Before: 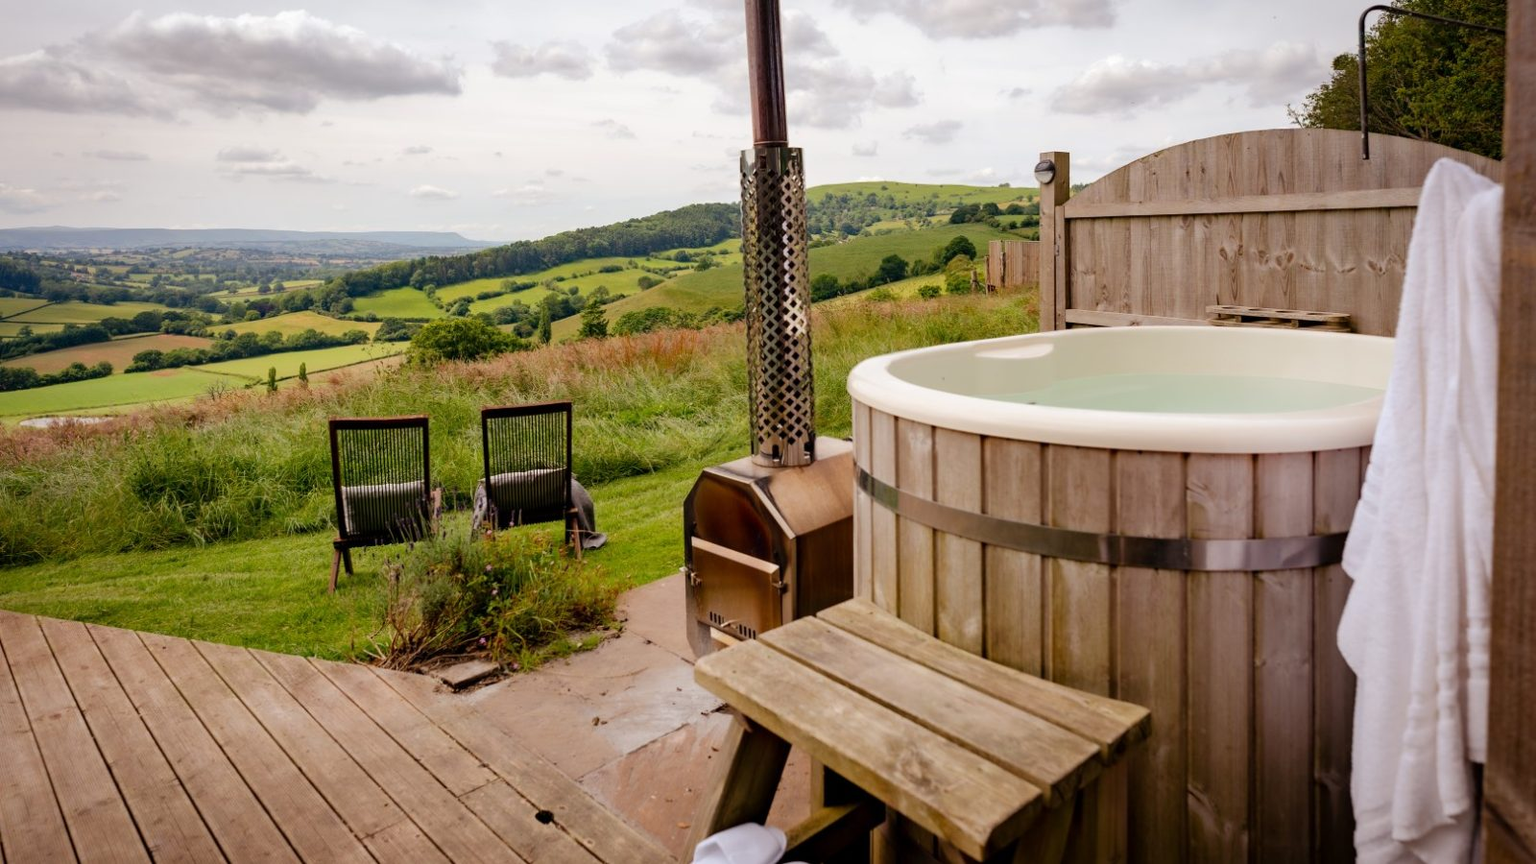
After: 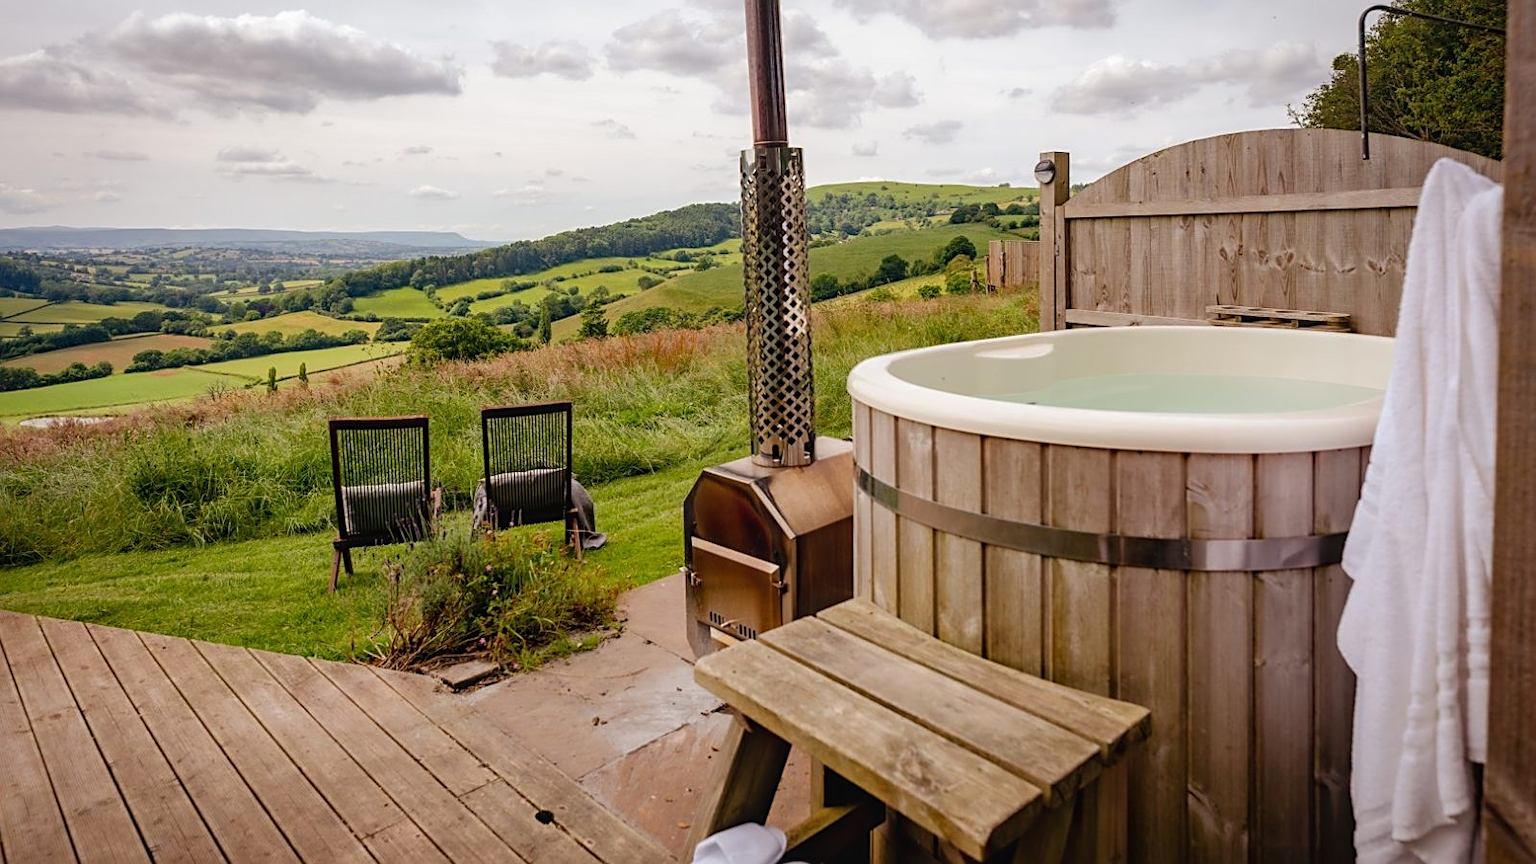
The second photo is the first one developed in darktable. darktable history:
sharpen: on, module defaults
local contrast: detail 109%
